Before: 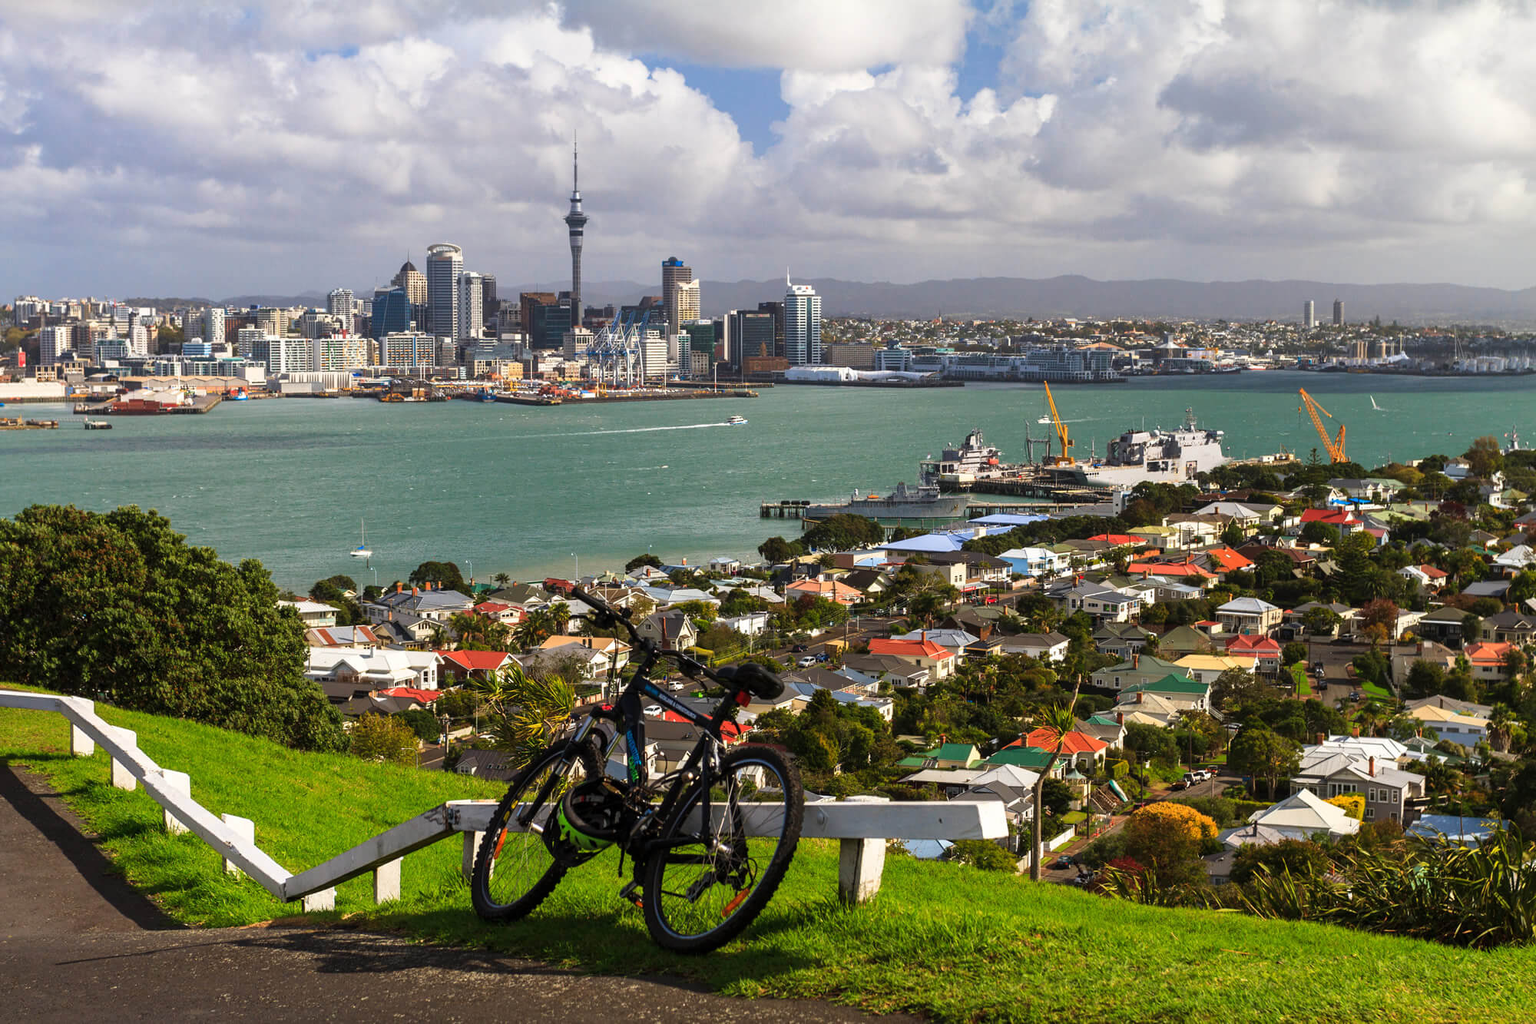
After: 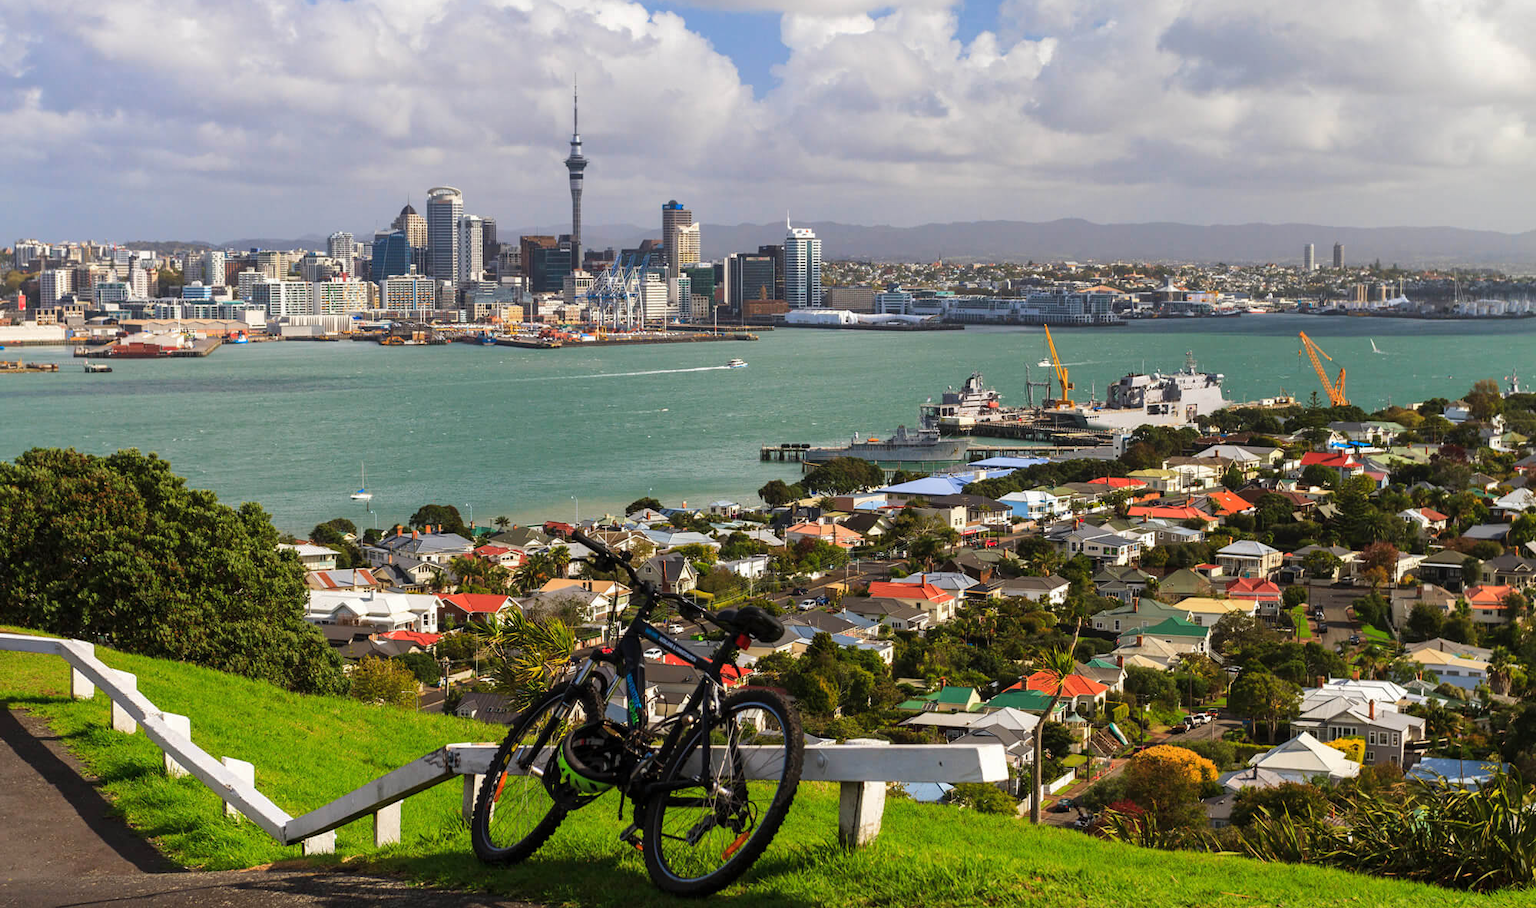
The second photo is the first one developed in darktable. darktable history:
crop and rotate: top 5.609%, bottom 5.609%
base curve: curves: ch0 [(0, 0) (0.235, 0.266) (0.503, 0.496) (0.786, 0.72) (1, 1)]
